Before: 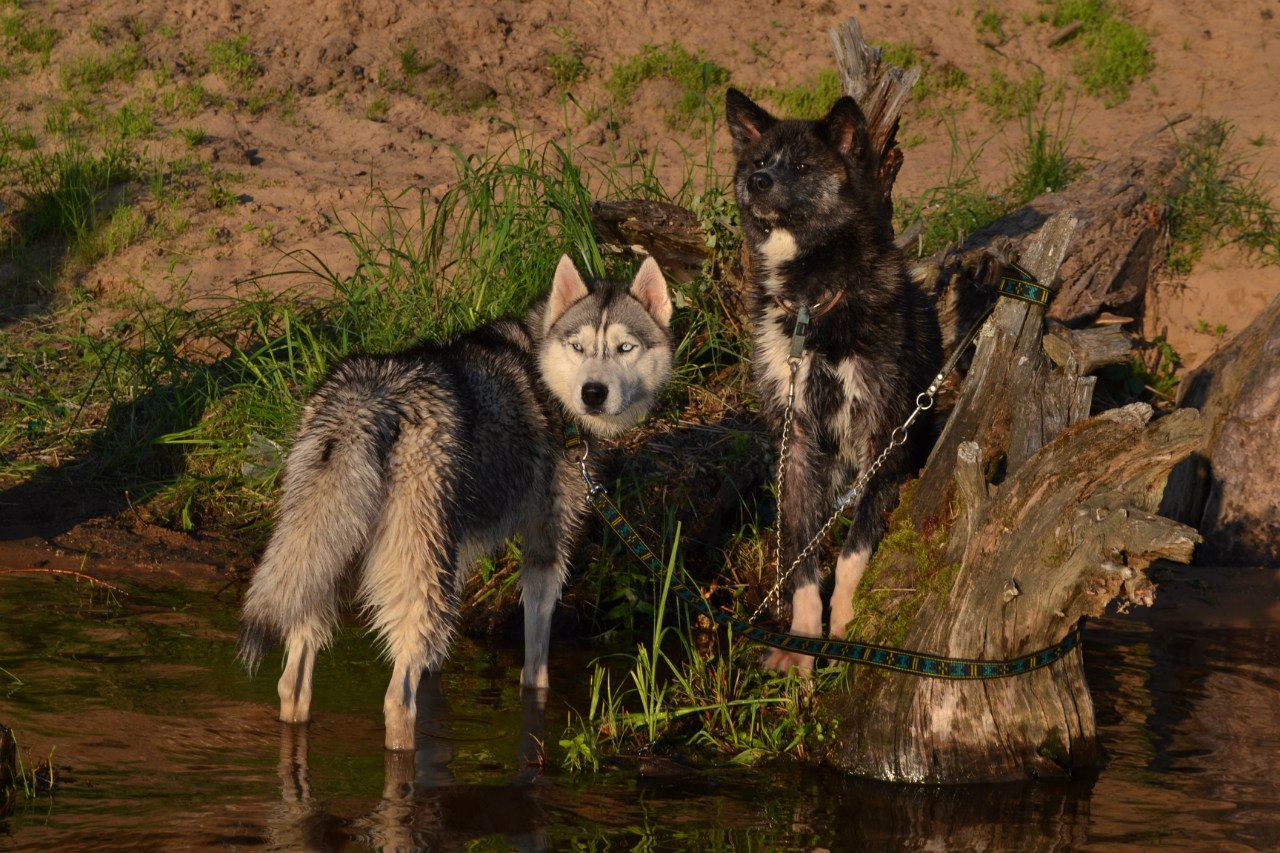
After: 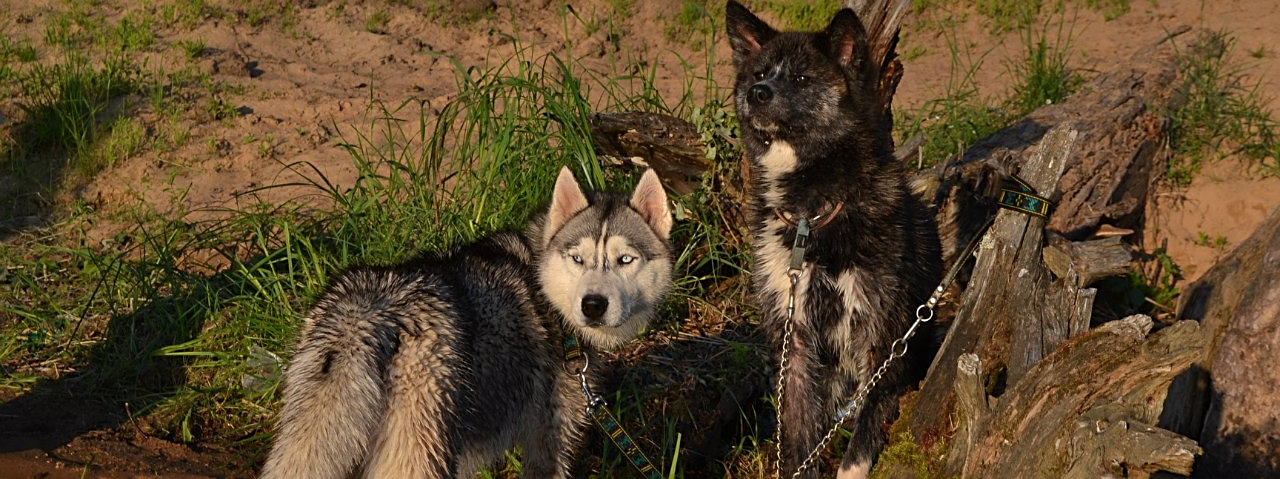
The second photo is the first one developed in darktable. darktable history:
crop and rotate: top 10.477%, bottom 33.295%
sharpen: on, module defaults
